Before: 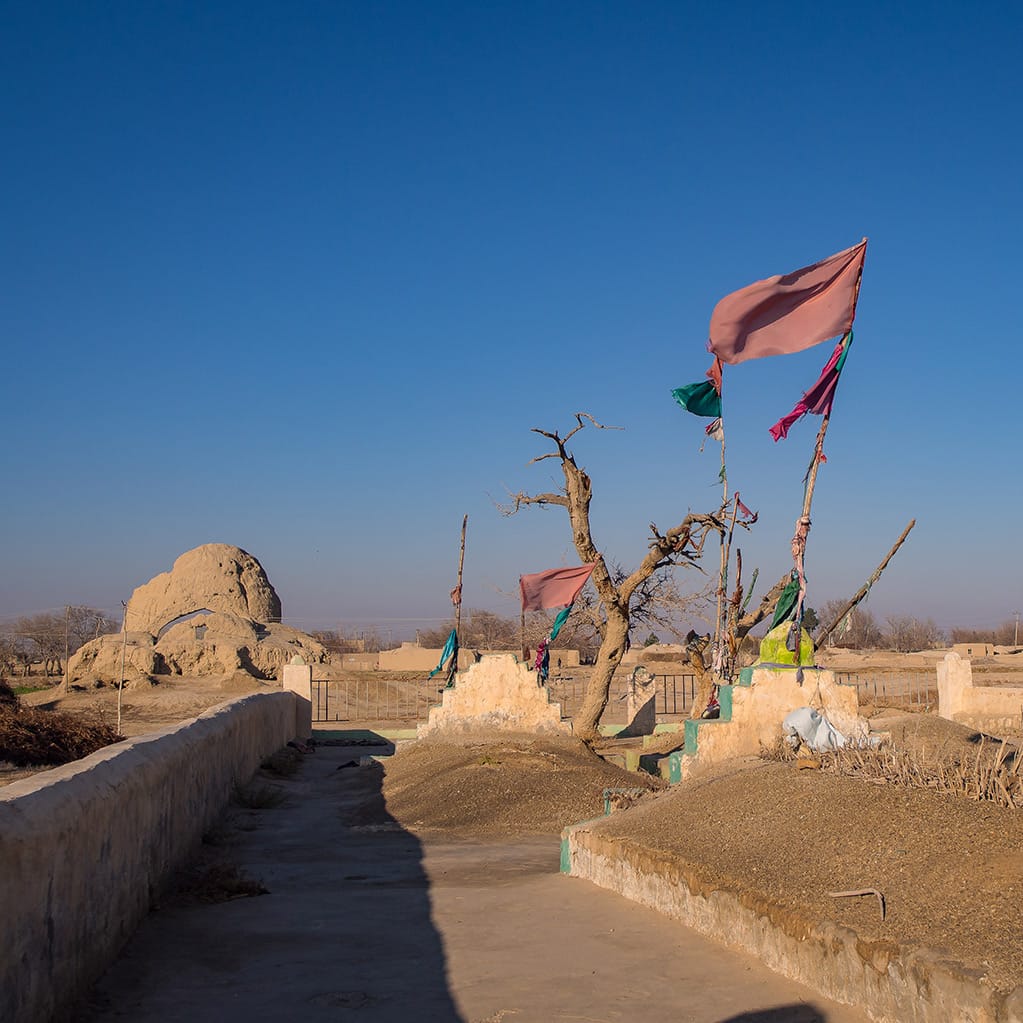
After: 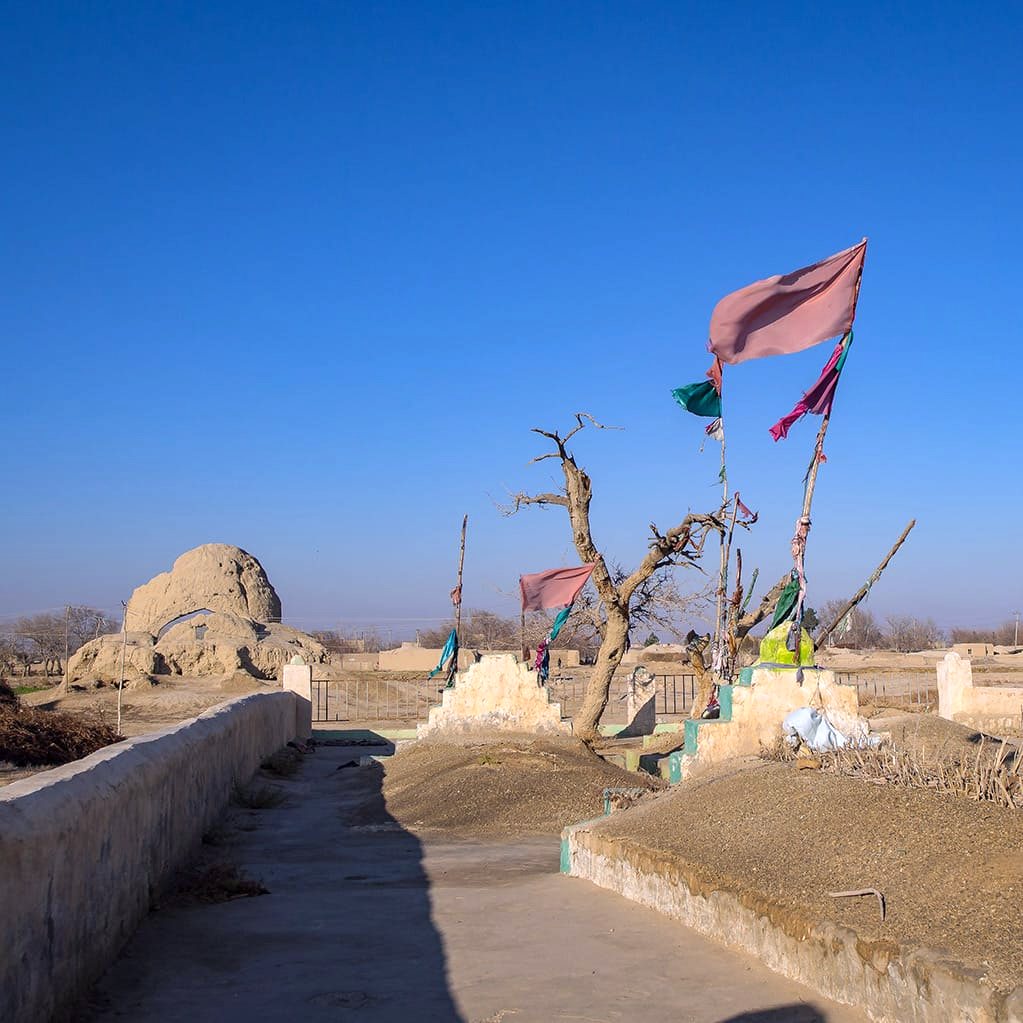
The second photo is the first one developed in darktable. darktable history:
exposure: black level correction 0.001, exposure 0.5 EV, compensate exposure bias true, compensate highlight preservation false
white balance: red 0.926, green 1.003, blue 1.133
